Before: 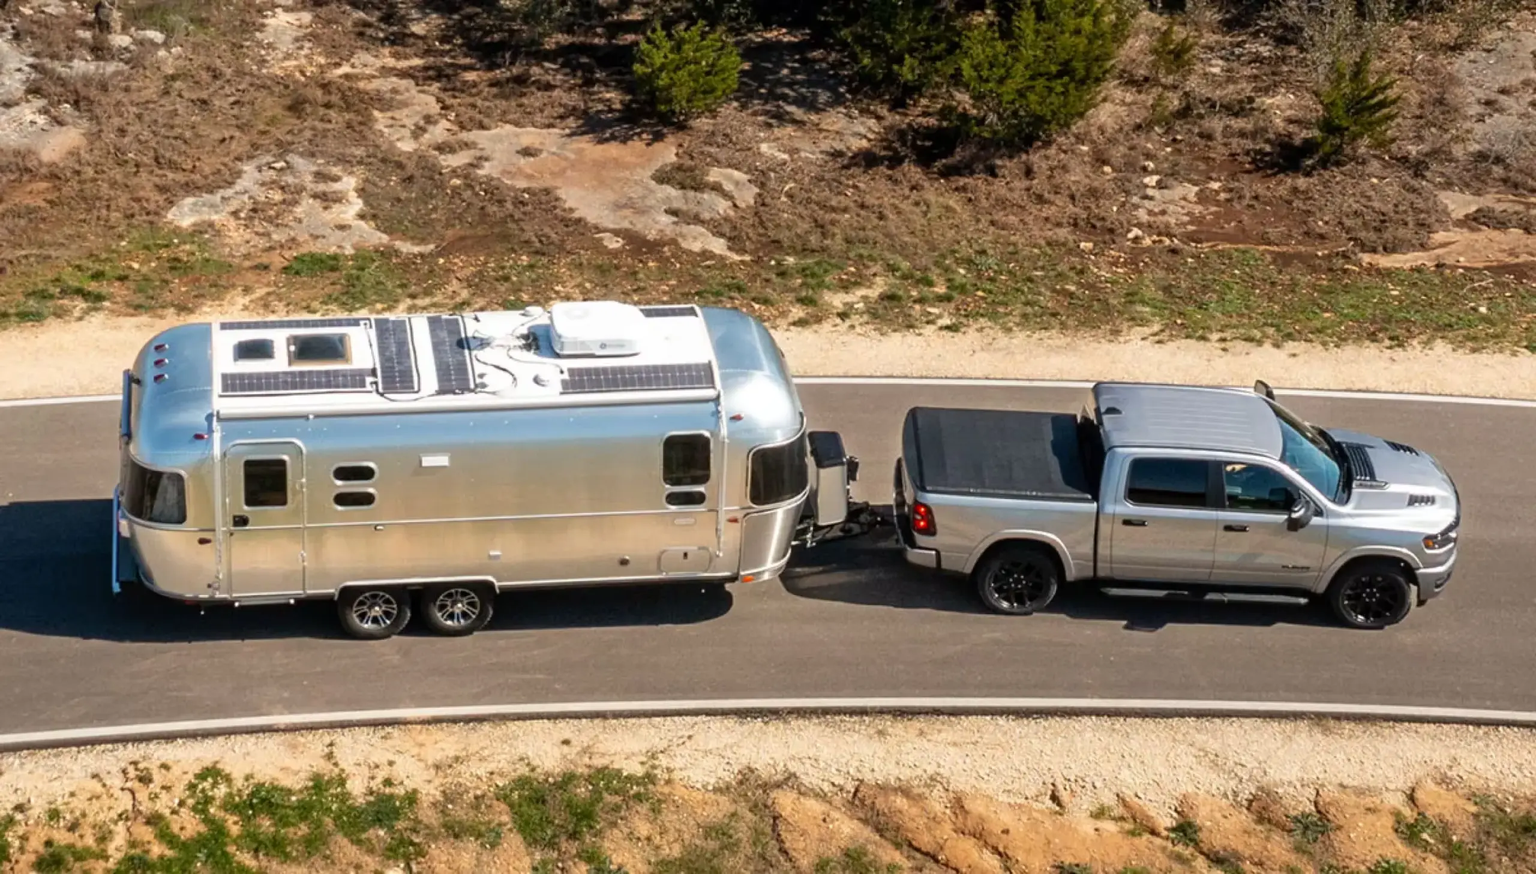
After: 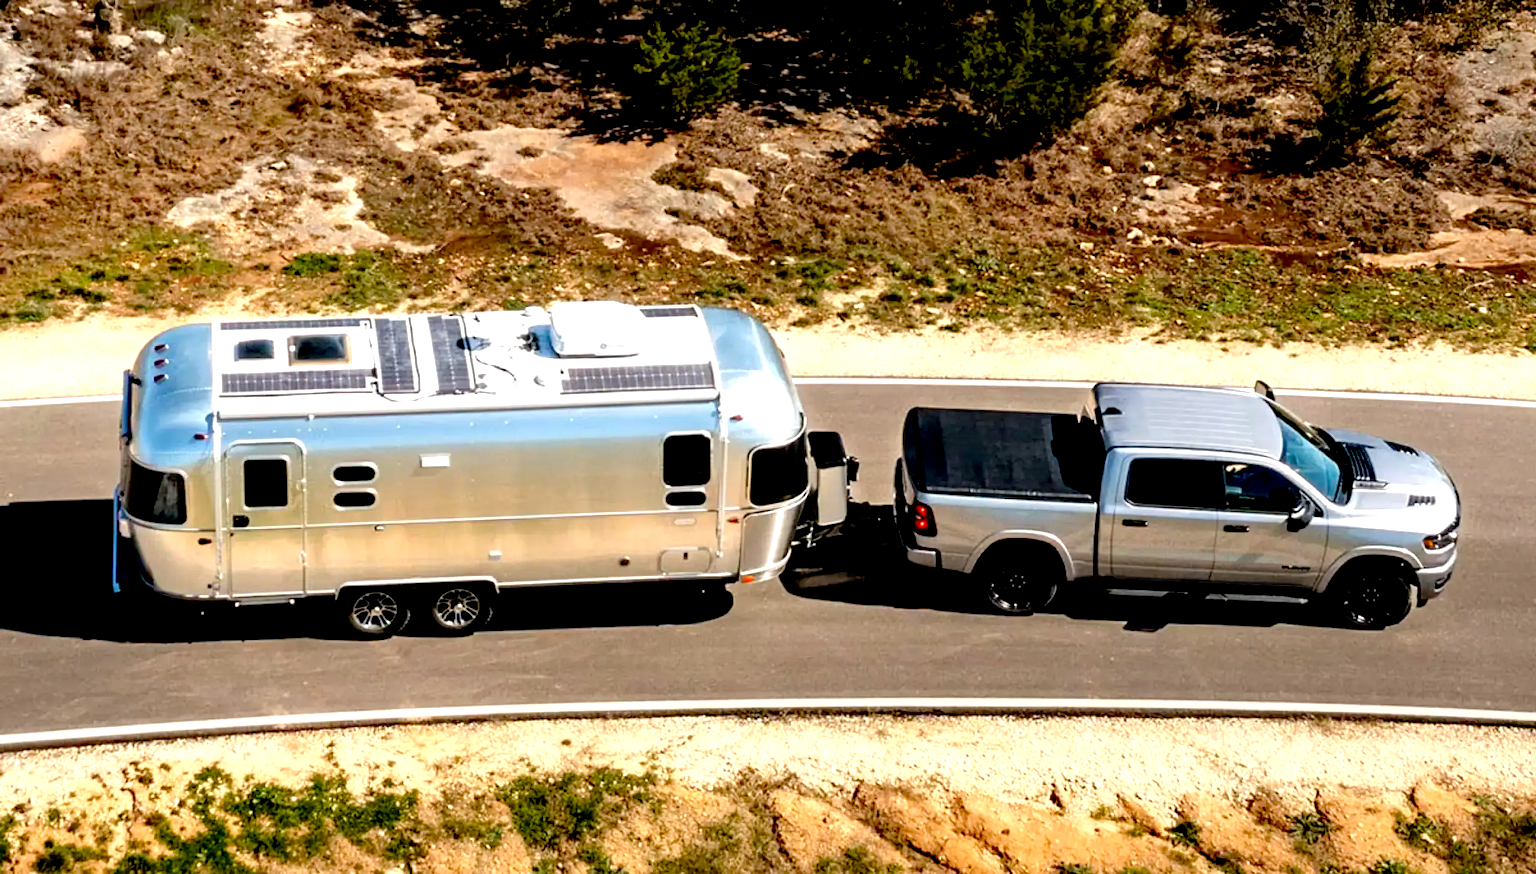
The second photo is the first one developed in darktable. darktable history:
exposure: black level correction 0.046, exposure -0.232 EV, compensate highlight preservation false
tone equalizer: -8 EV -1.07 EV, -7 EV -0.993 EV, -6 EV -0.835 EV, -5 EV -0.591 EV, -3 EV 0.598 EV, -2 EV 0.86 EV, -1 EV 0.996 EV, +0 EV 1.06 EV
